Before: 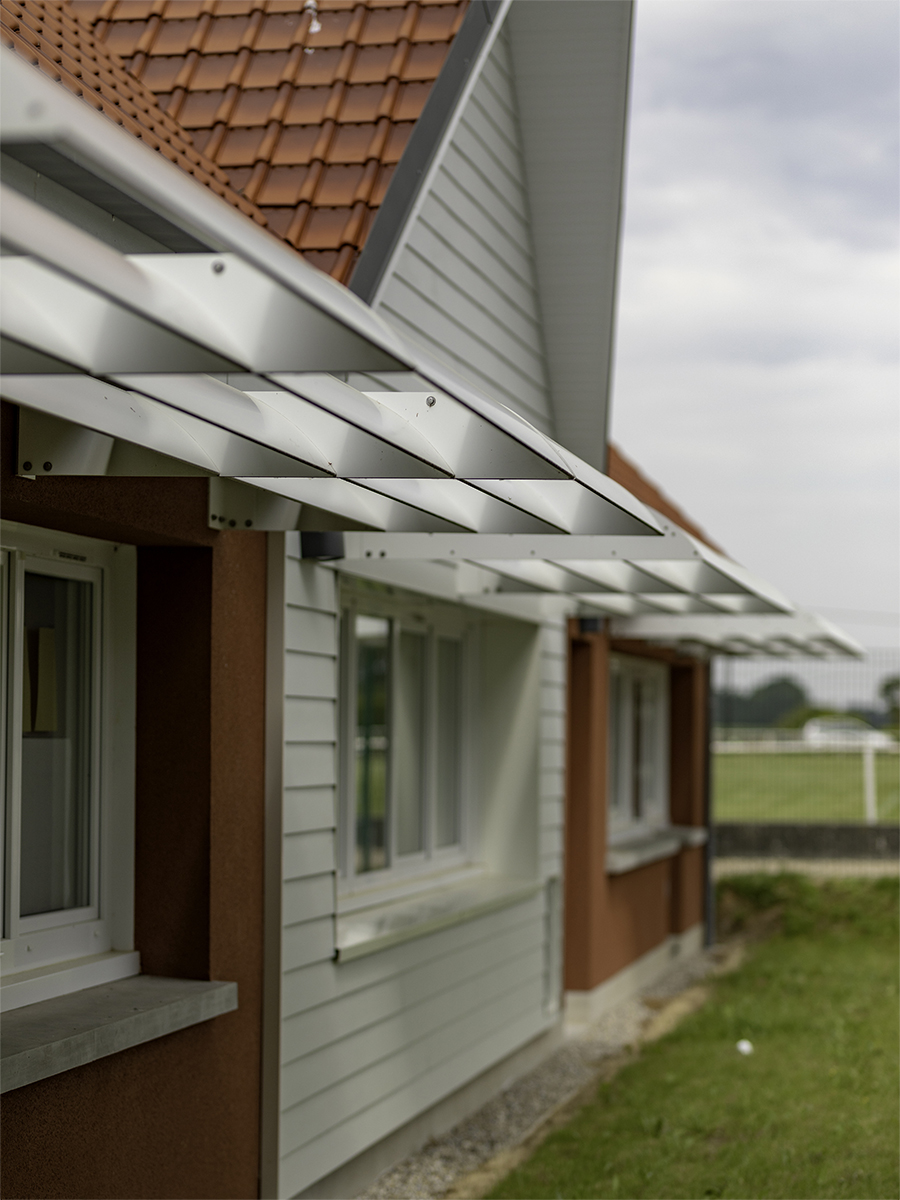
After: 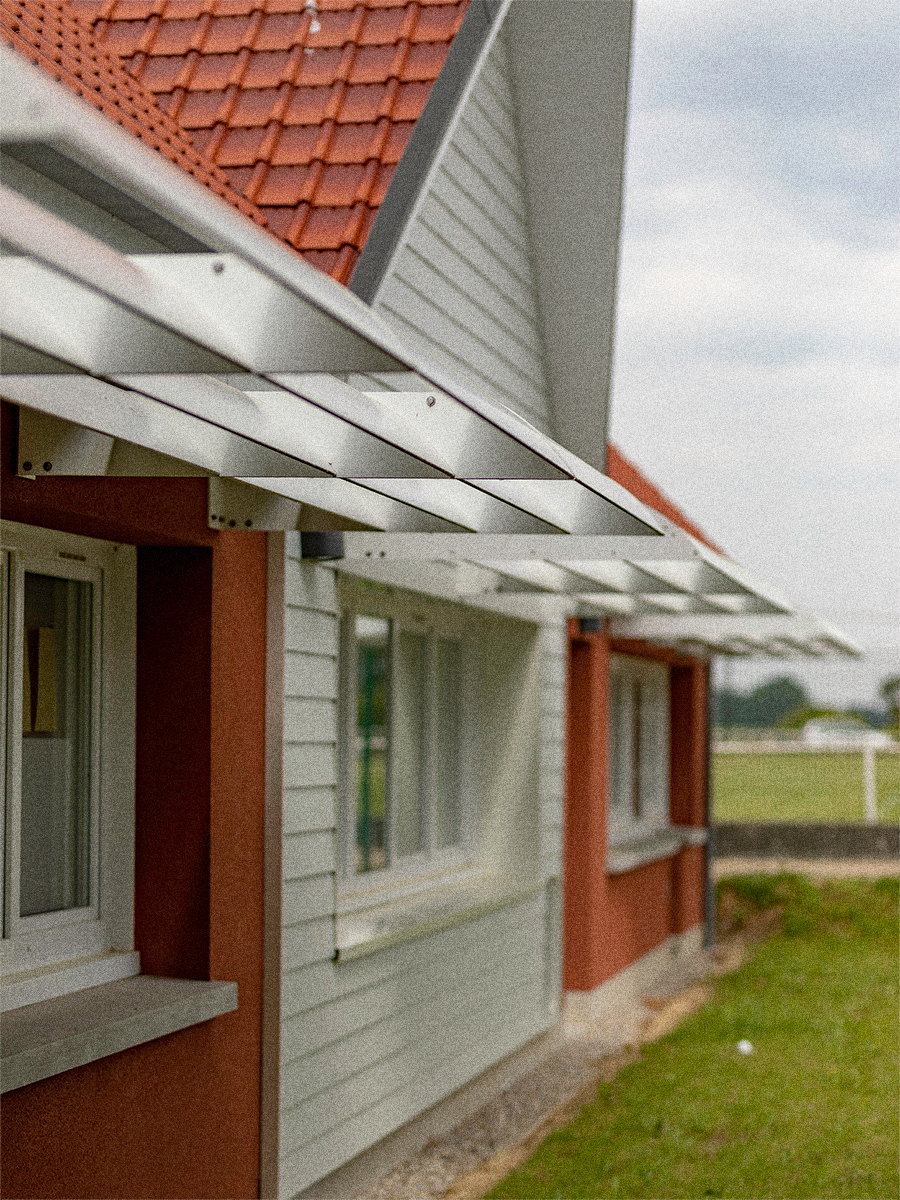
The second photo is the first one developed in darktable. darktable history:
tone equalizer: on, module defaults
grain: coarseness 14.49 ISO, strength 48.04%, mid-tones bias 35%
rotate and perspective: crop left 0, crop top 0
